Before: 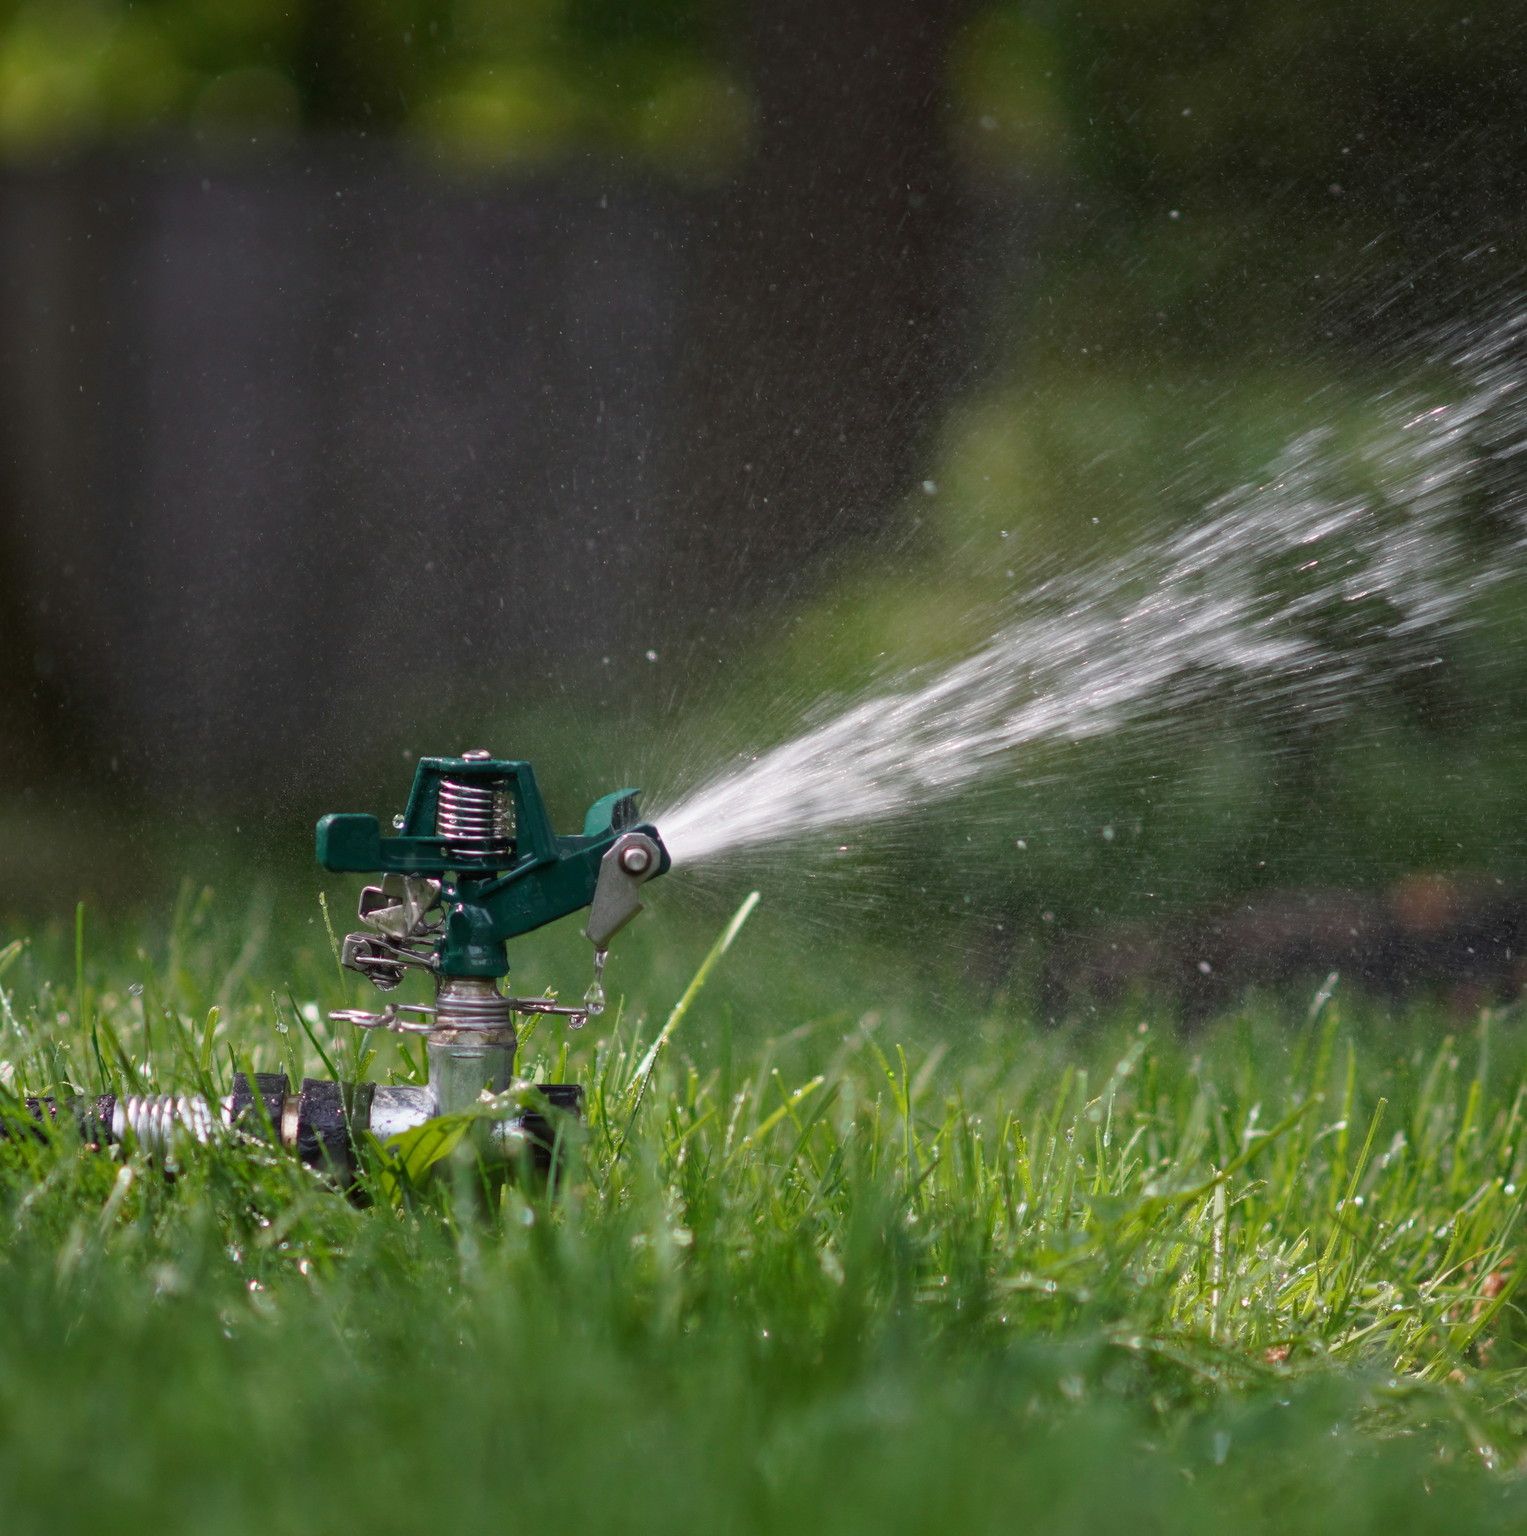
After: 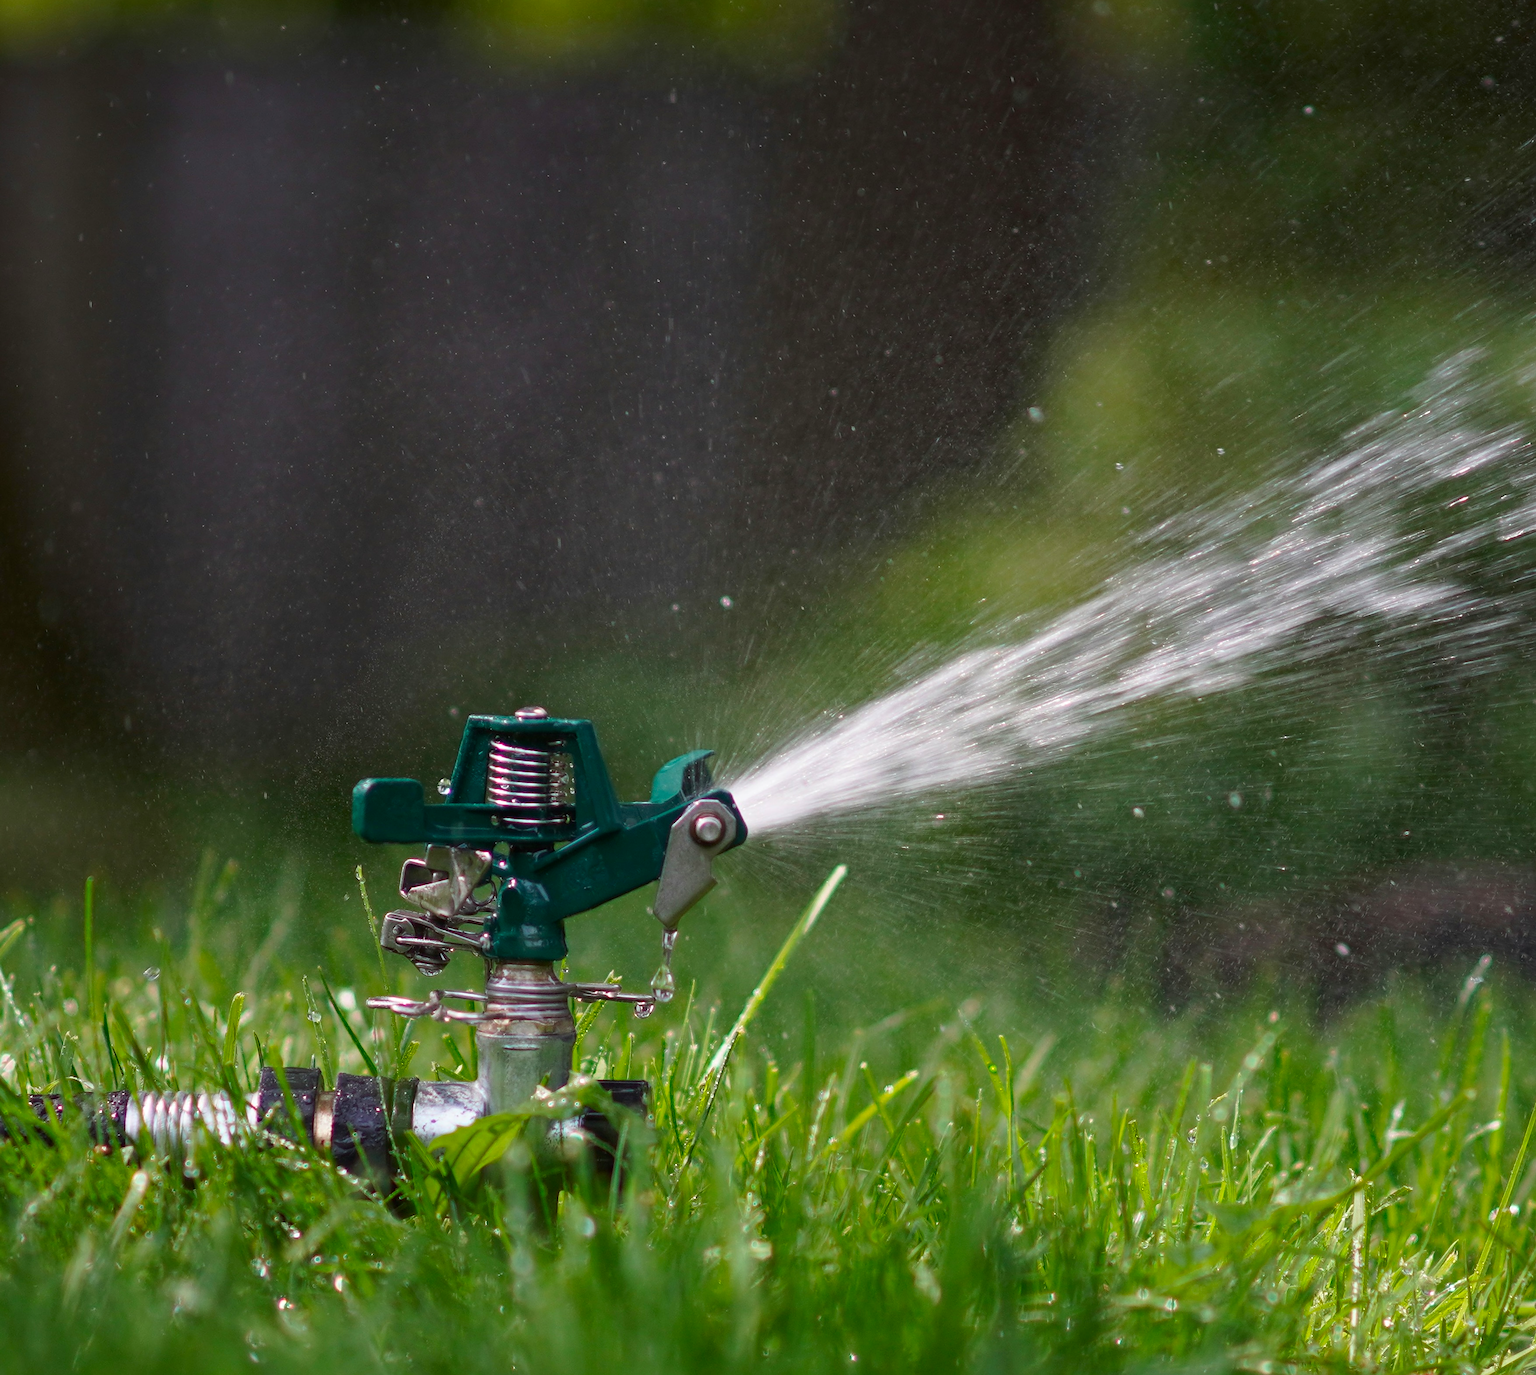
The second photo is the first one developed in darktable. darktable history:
sharpen: on, module defaults
crop: top 7.546%, right 9.699%, bottom 12.074%
contrast brightness saturation: contrast 0.087, saturation 0.277
